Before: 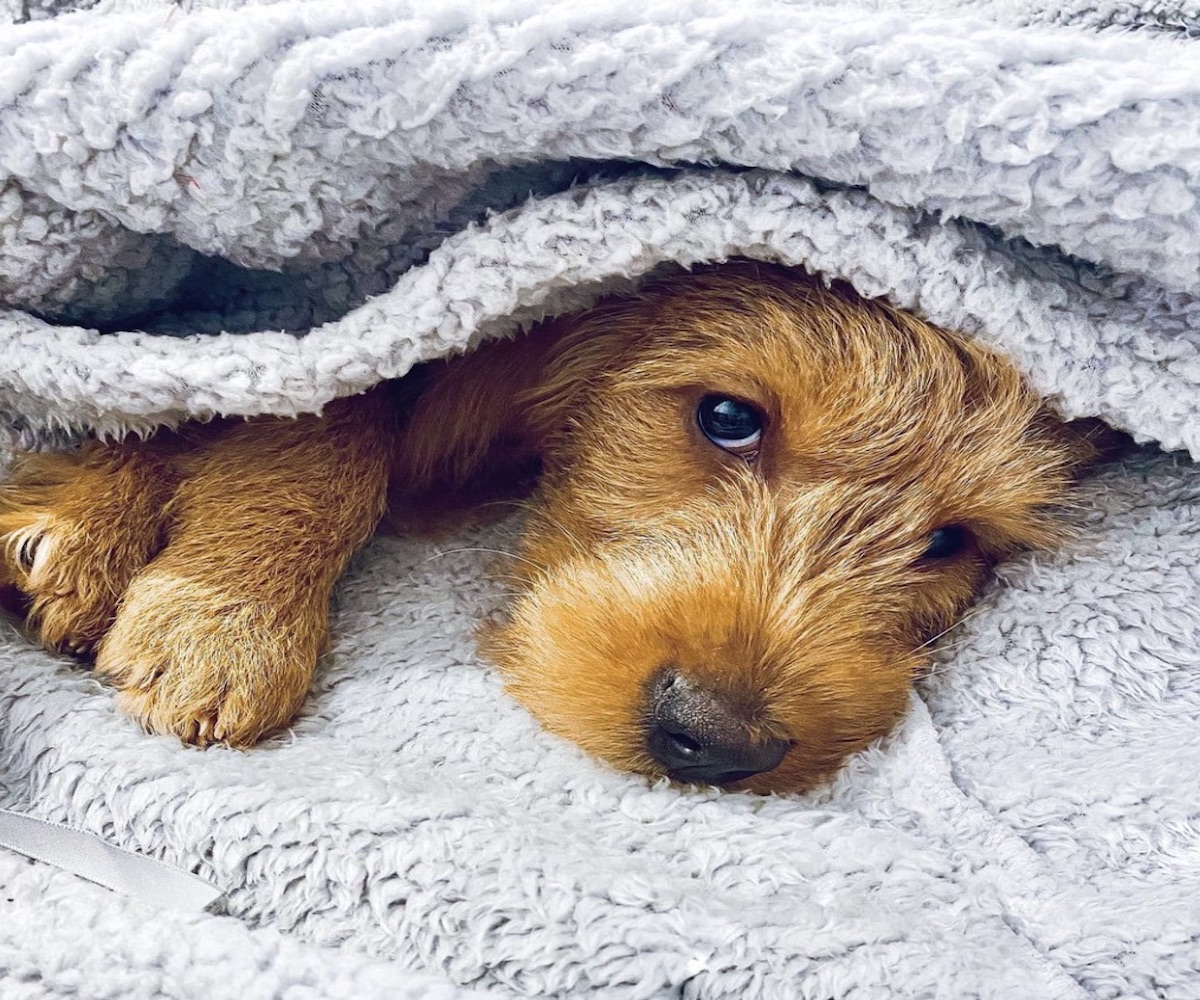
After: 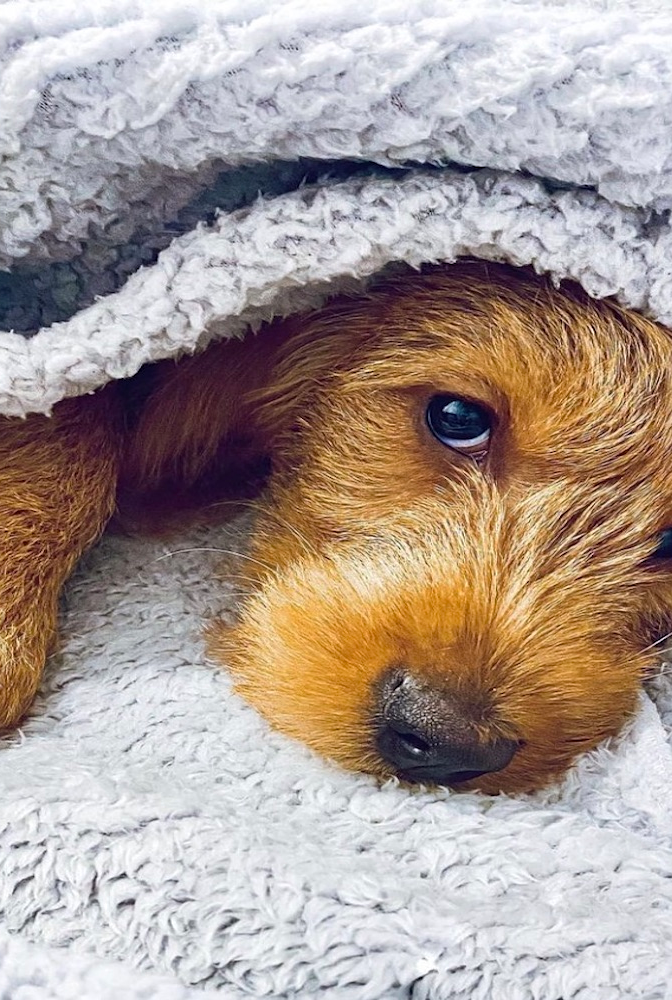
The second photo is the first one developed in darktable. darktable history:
sharpen: amount 0.207
crop and rotate: left 22.588%, right 21.353%
